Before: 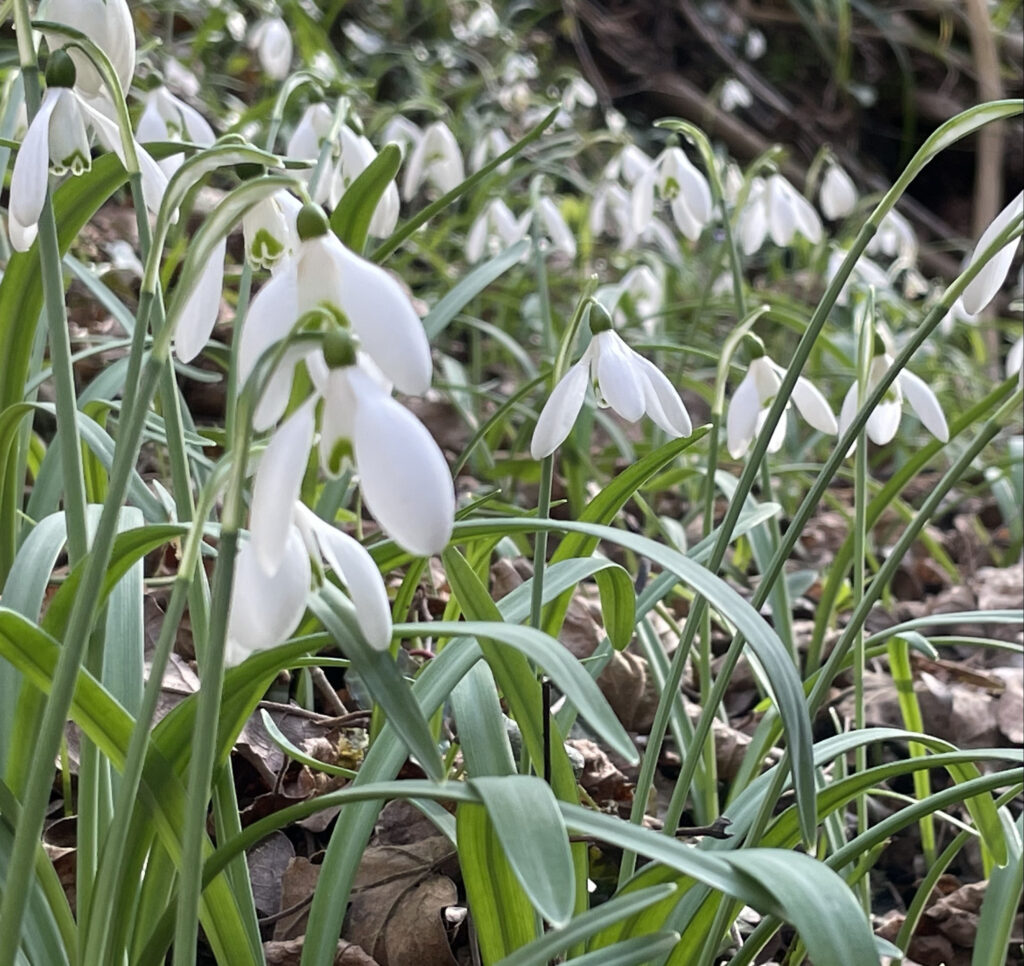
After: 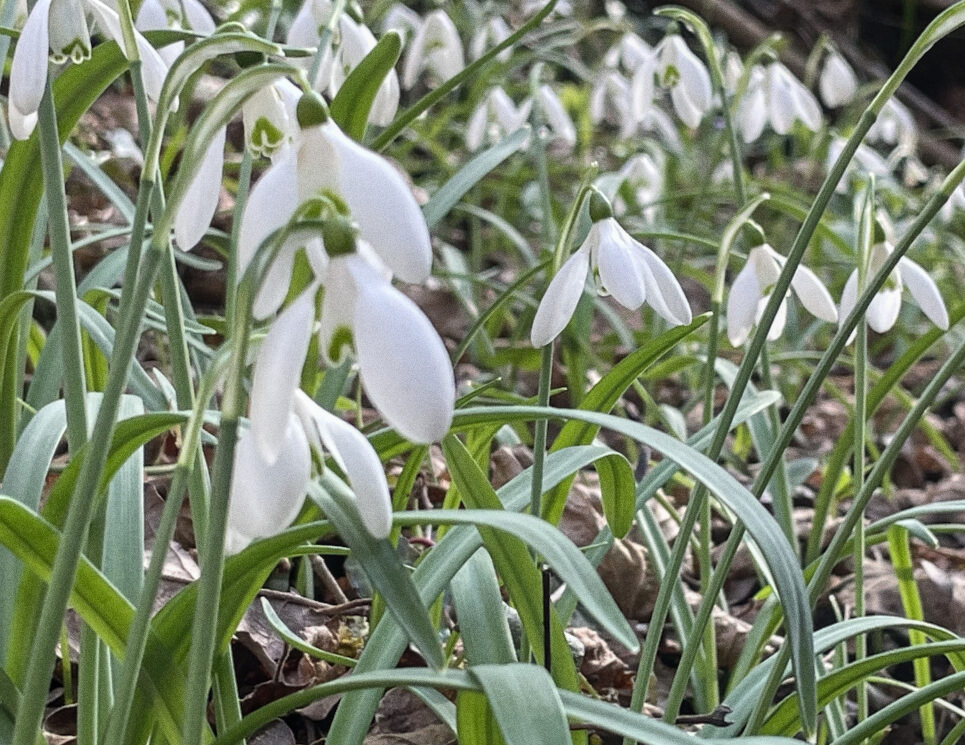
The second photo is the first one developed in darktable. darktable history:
crop and rotate: angle 0.03°, top 11.643%, right 5.651%, bottom 11.189%
local contrast: detail 110%
grain: coarseness 0.09 ISO
